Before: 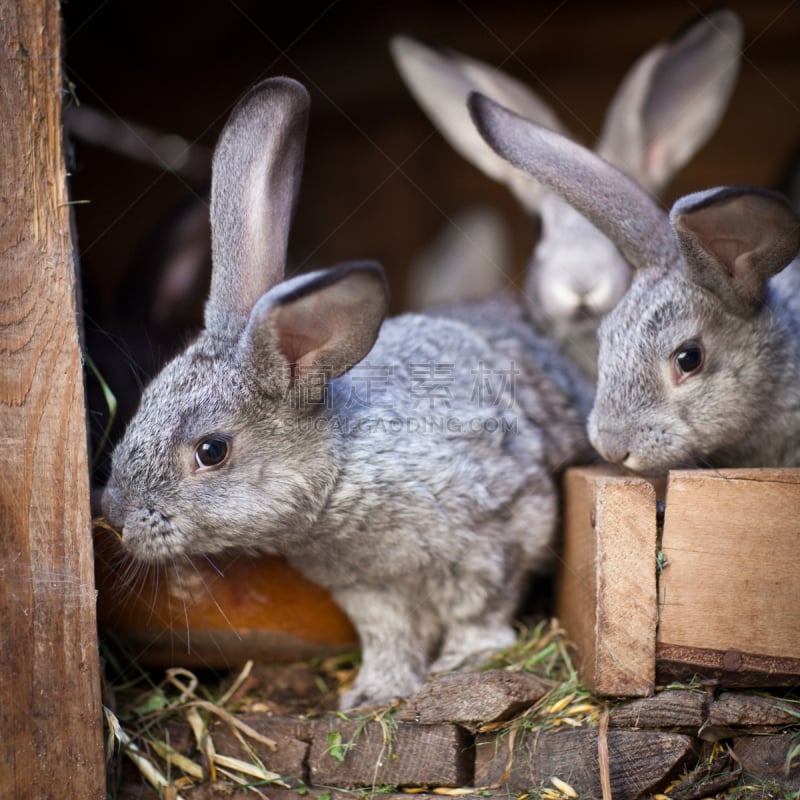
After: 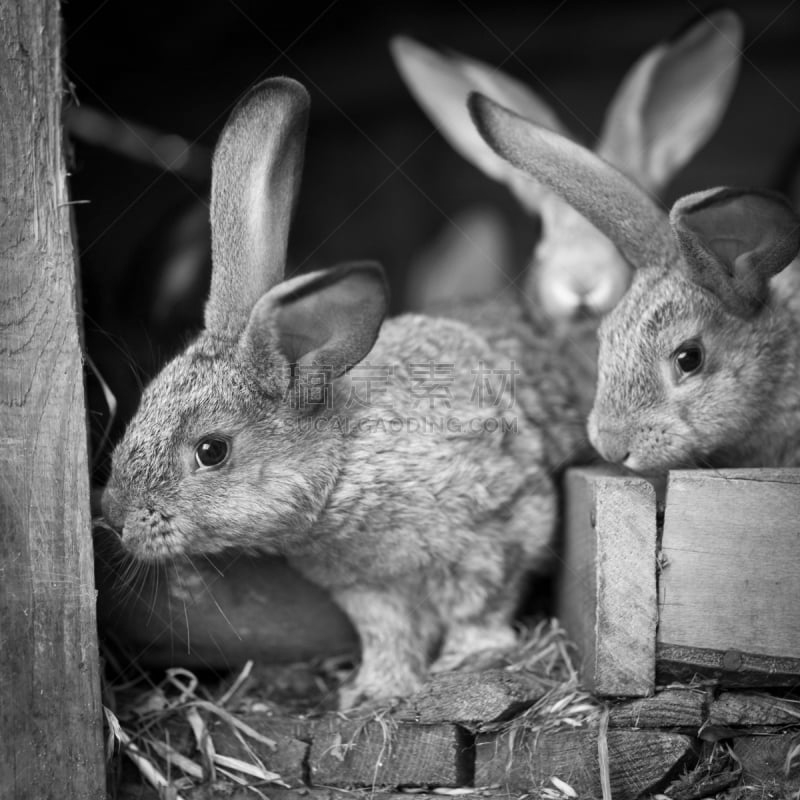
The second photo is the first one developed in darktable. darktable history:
monochrome: a 2.21, b -1.33, size 2.2
white balance: emerald 1
